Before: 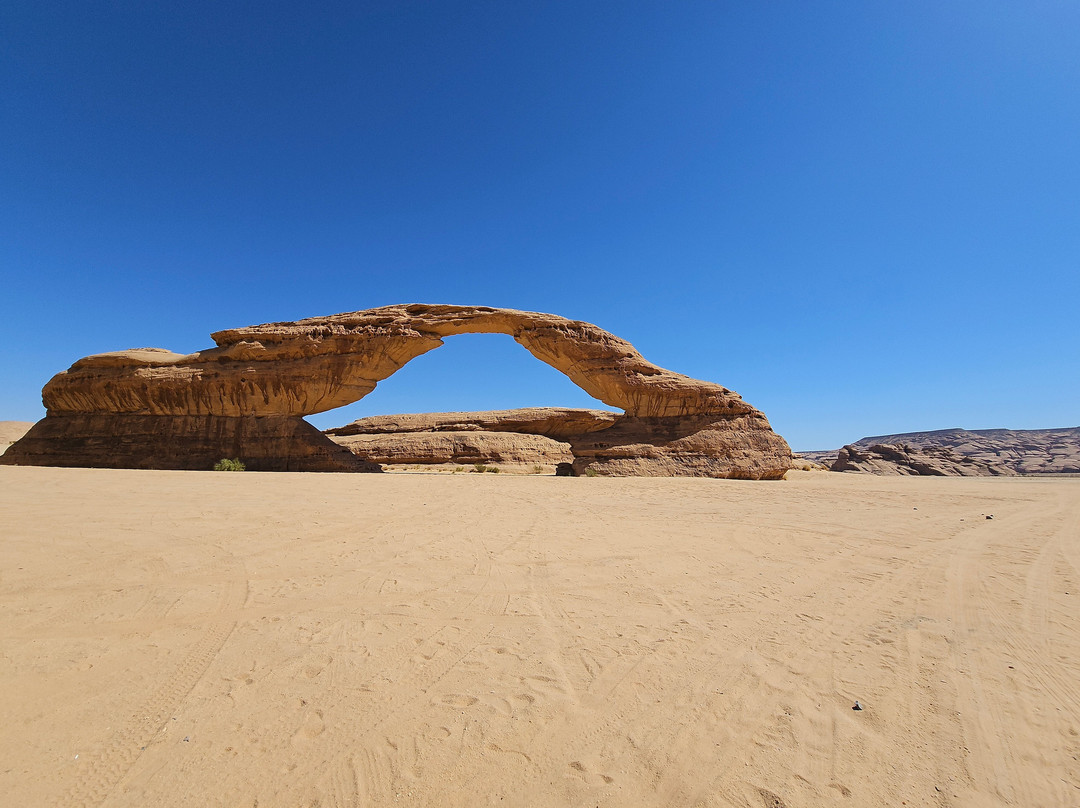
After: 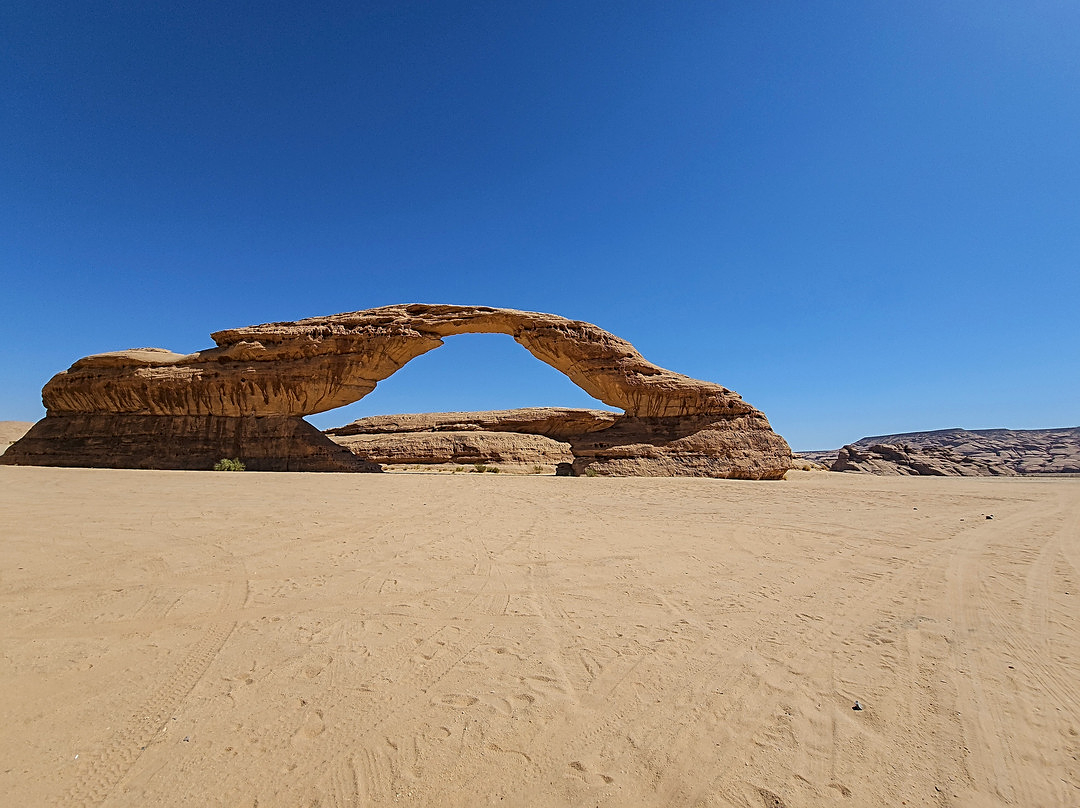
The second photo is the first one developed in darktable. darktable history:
sharpen: on, module defaults
local contrast: on, module defaults
exposure: exposure -0.183 EV, compensate exposure bias true, compensate highlight preservation false
